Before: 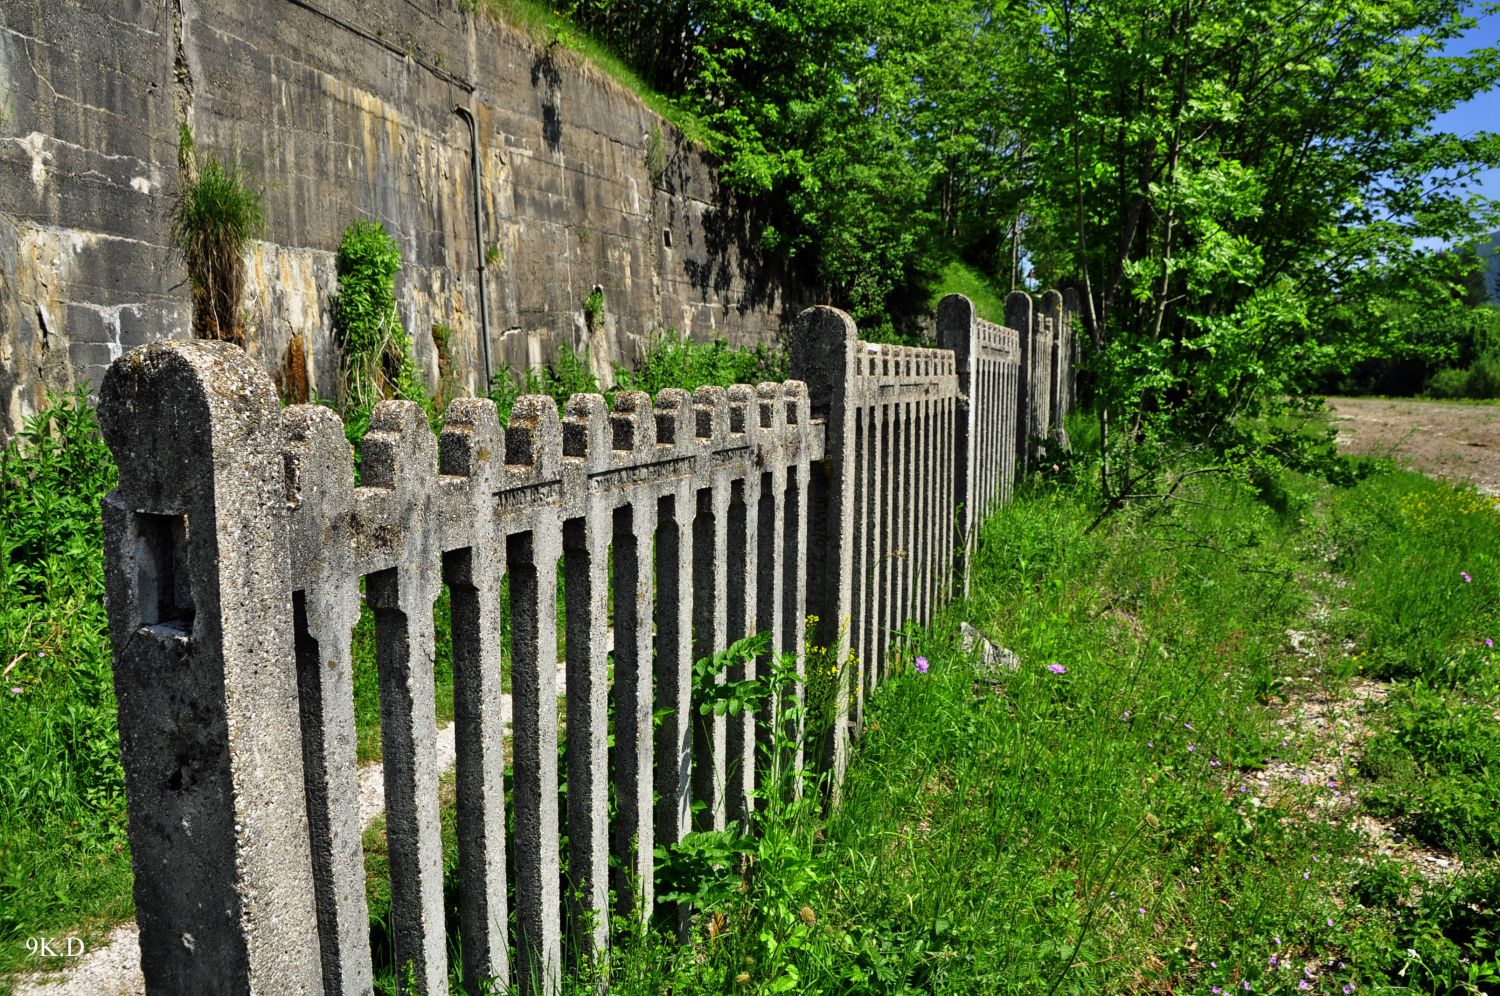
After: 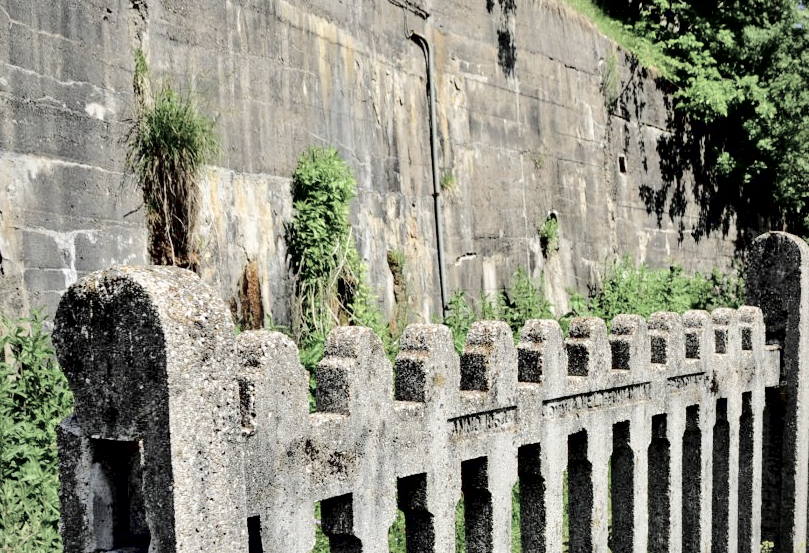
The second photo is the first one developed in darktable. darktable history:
exposure: black level correction 0.007, exposure 0.098 EV, compensate exposure bias true
contrast brightness saturation: brightness 0.181, saturation -0.504
crop and rotate: left 3.066%, top 7.456%, right 42.976%, bottom 36.982%
vignetting: fall-off radius 81.67%, unbound false
tone curve: curves: ch0 [(0, 0) (0.003, 0.034) (0.011, 0.038) (0.025, 0.046) (0.044, 0.054) (0.069, 0.06) (0.1, 0.079) (0.136, 0.114) (0.177, 0.151) (0.224, 0.213) (0.277, 0.293) (0.335, 0.385) (0.399, 0.482) (0.468, 0.578) (0.543, 0.655) (0.623, 0.724) (0.709, 0.786) (0.801, 0.854) (0.898, 0.922) (1, 1)], color space Lab, linked channels, preserve colors none
